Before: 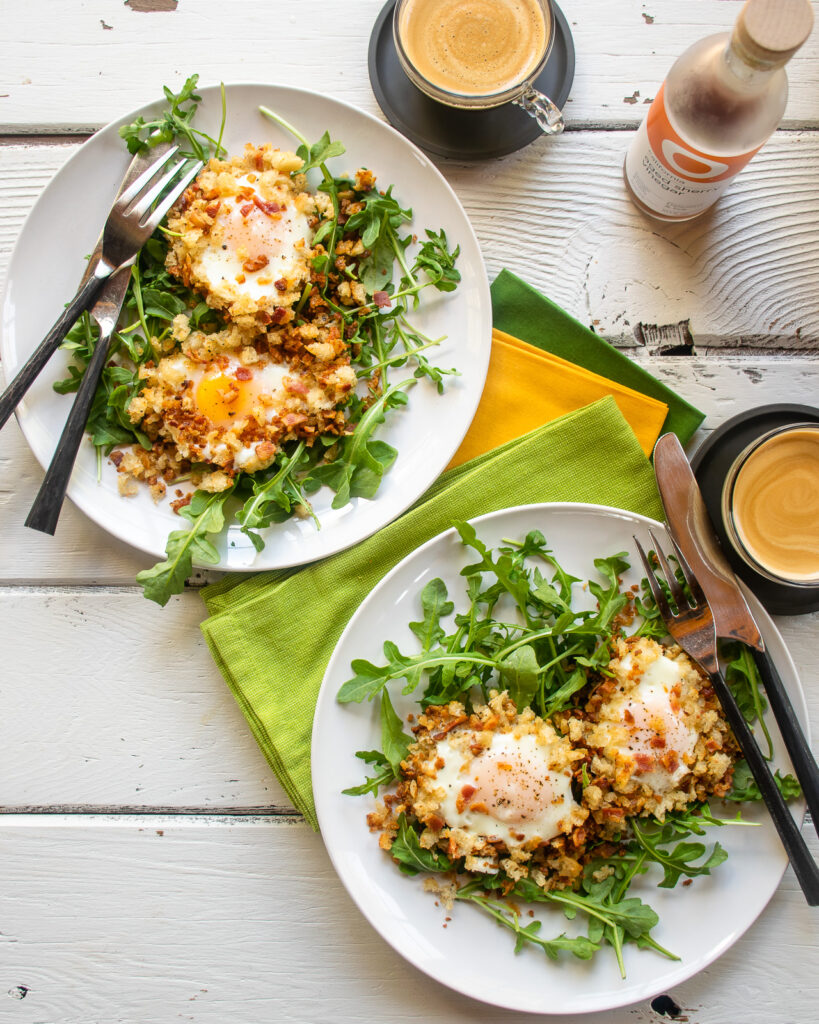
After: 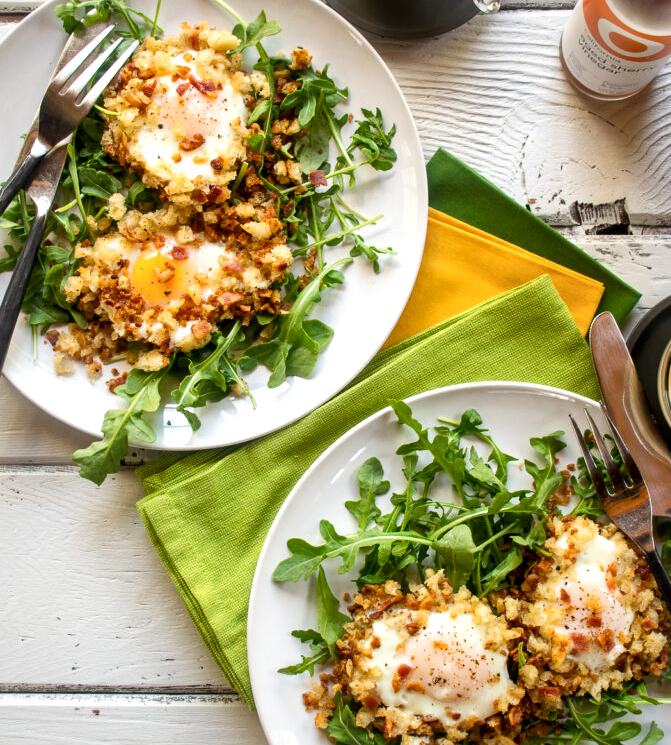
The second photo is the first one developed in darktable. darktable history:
local contrast: mode bilateral grid, contrast 50, coarseness 50, detail 150%, midtone range 0.2
crop: left 7.856%, top 11.836%, right 10.12%, bottom 15.387%
